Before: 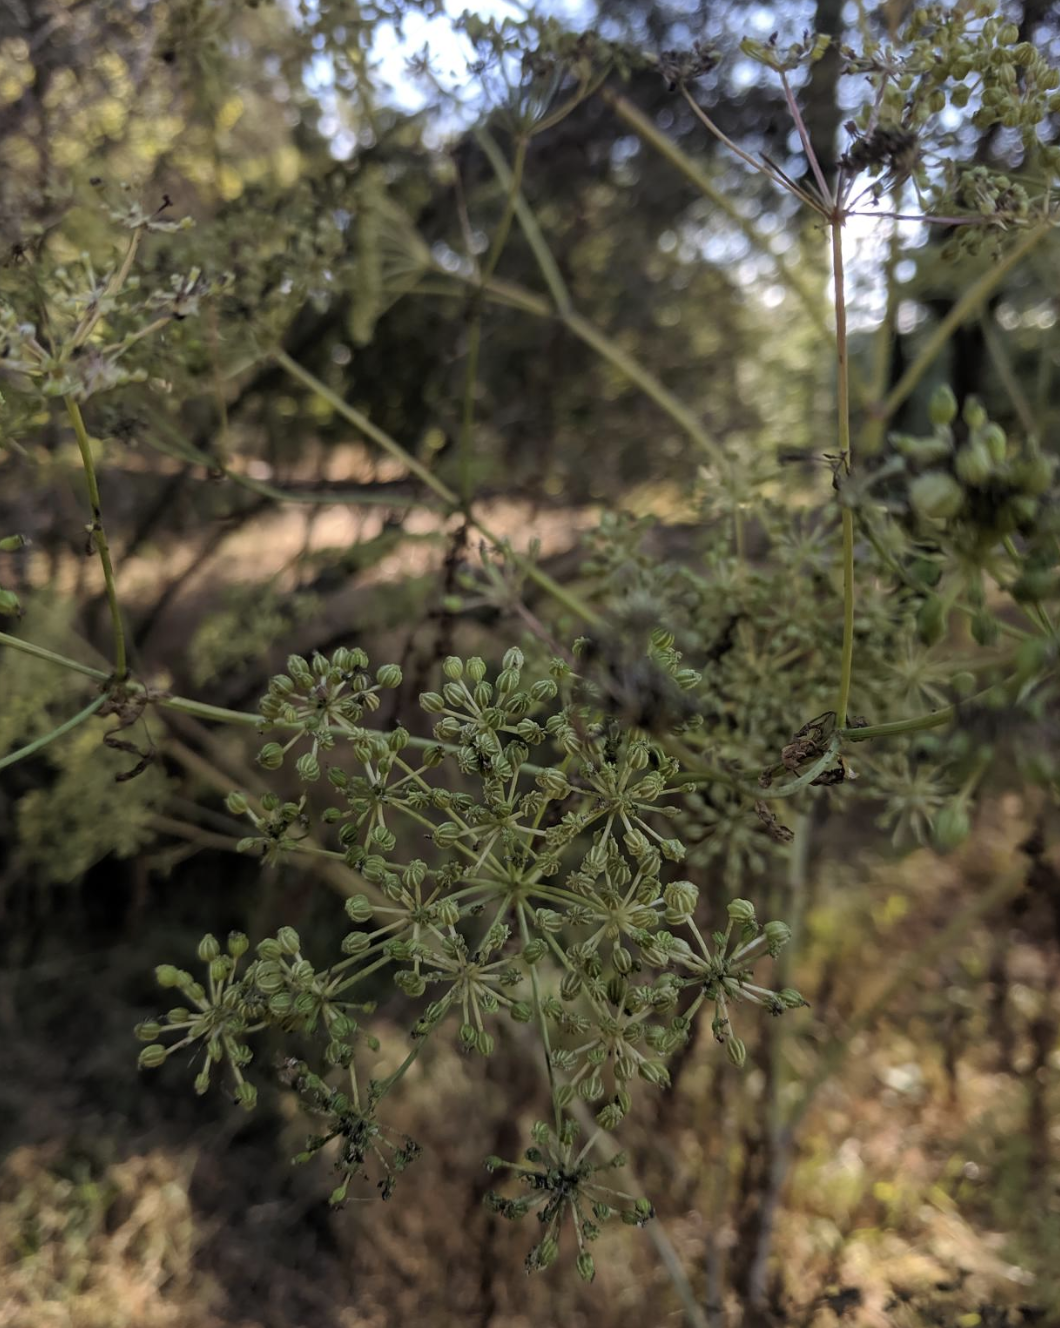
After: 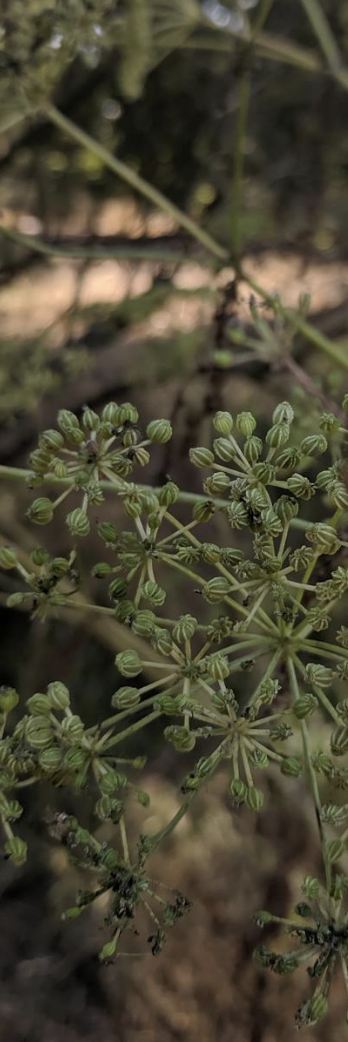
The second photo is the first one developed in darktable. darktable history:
crop and rotate: left 21.77%, top 18.537%, right 45.309%, bottom 2.99%
